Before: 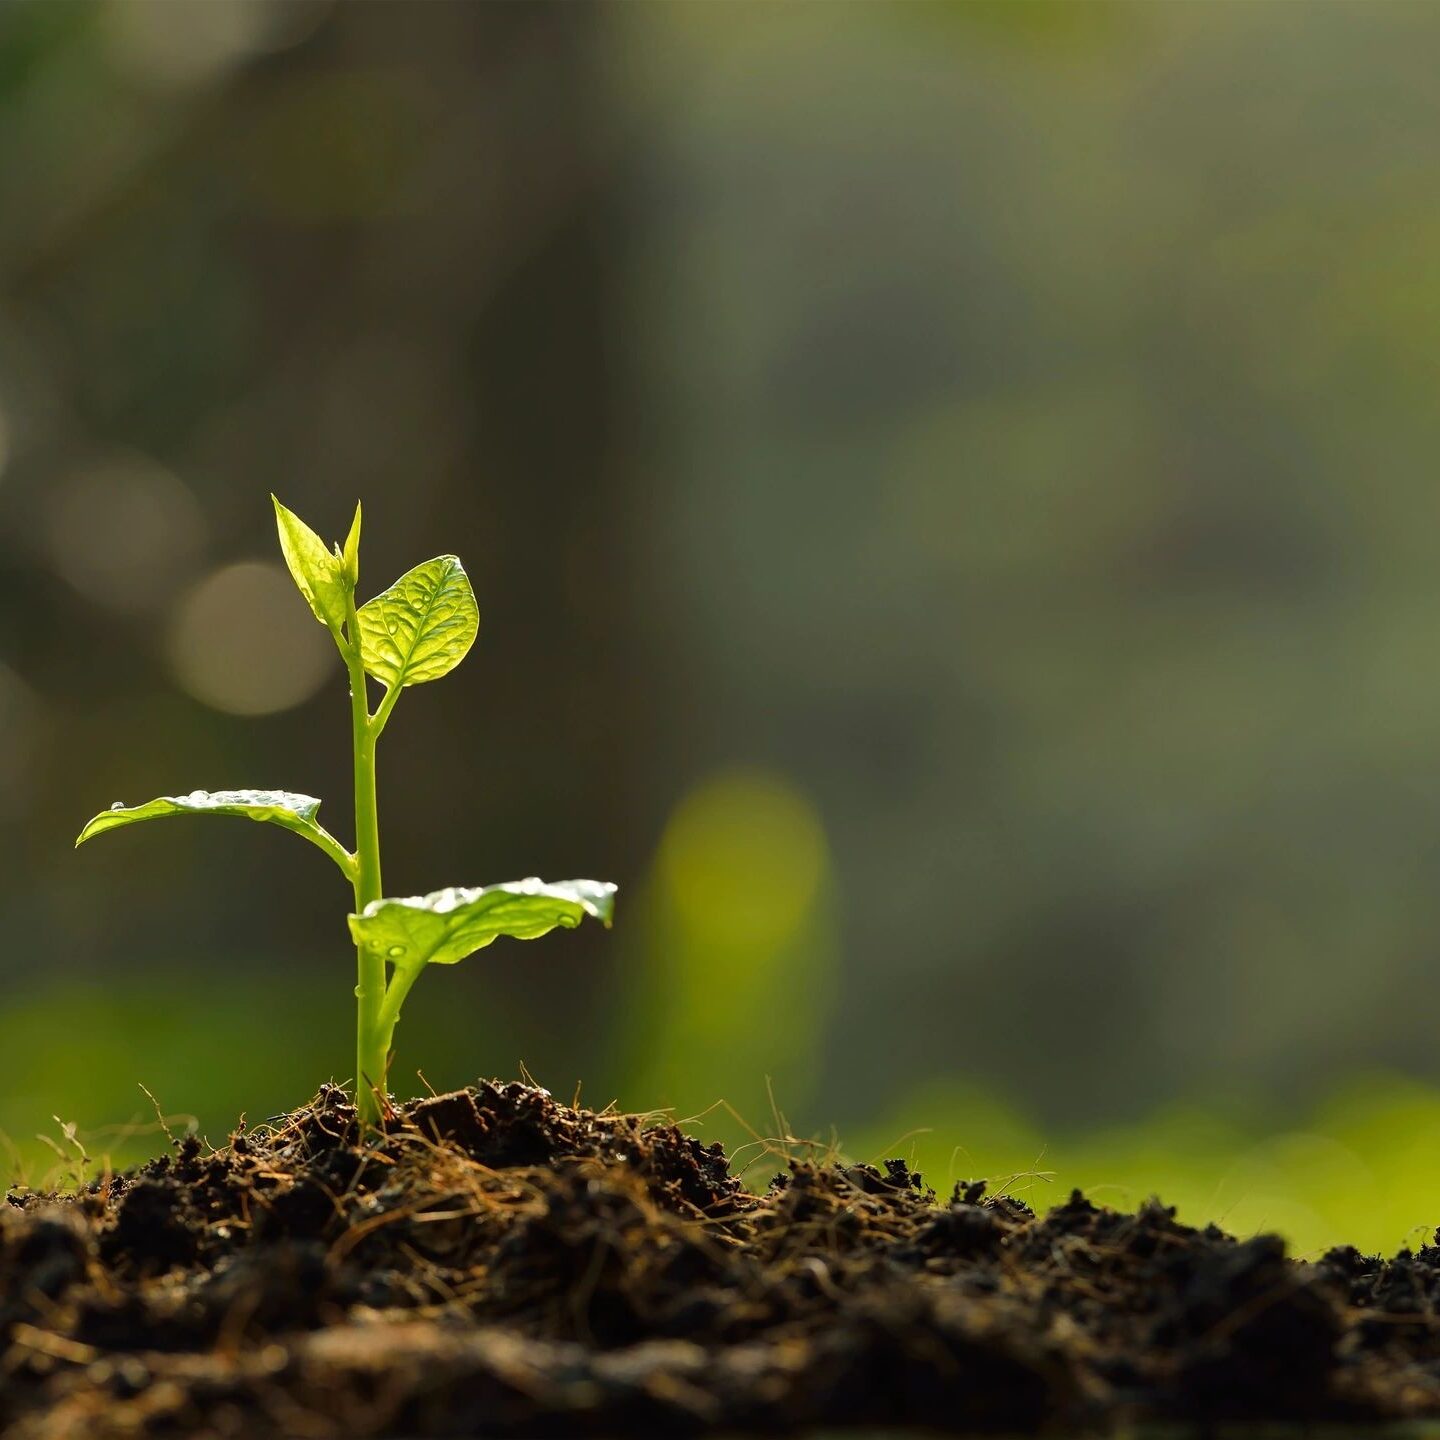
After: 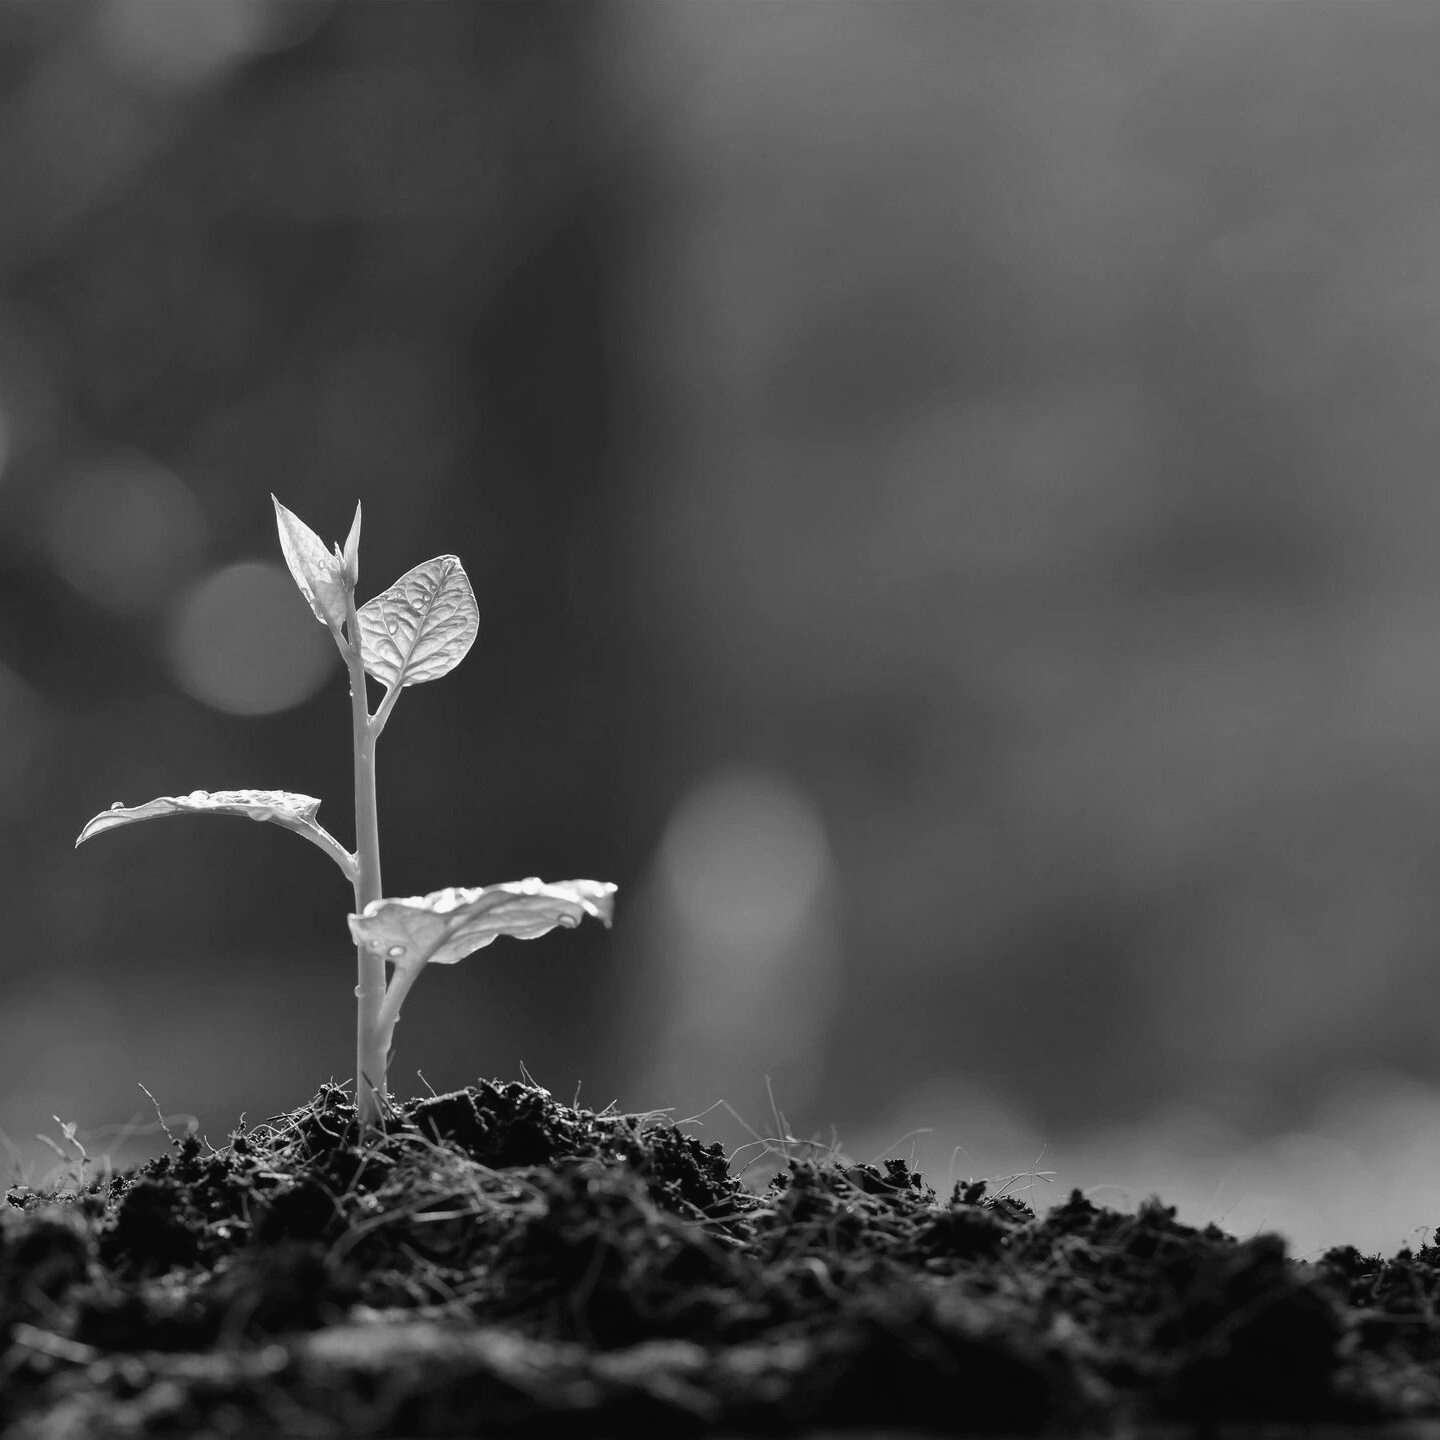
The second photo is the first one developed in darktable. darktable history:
exposure: exposure -0.04 EV, compensate highlight preservation false
monochrome: a 32, b 64, size 2.3
color balance: lift [1, 1.015, 1.004, 0.985], gamma [1, 0.958, 0.971, 1.042], gain [1, 0.956, 0.977, 1.044]
